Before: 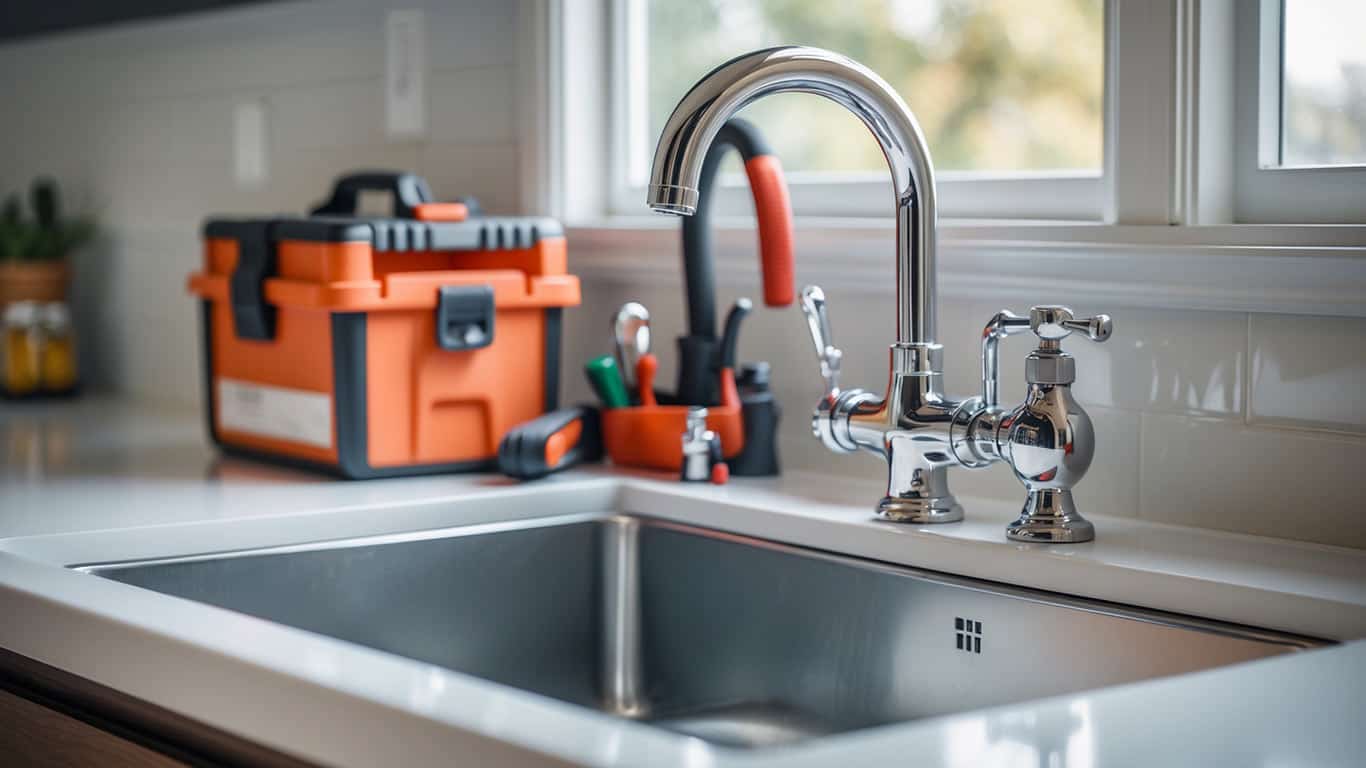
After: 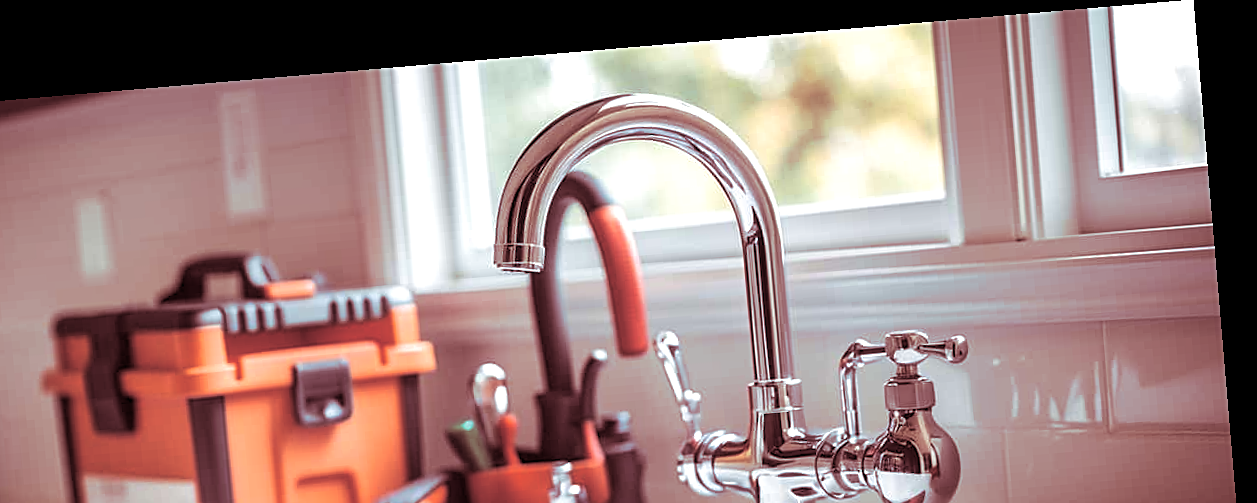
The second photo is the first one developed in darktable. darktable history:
crop and rotate: left 11.812%, bottom 42.776%
shadows and highlights: shadows 25, highlights -25
exposure: exposure 0.29 EV, compensate highlight preservation false
levels: levels [0, 0.48, 0.961]
rotate and perspective: rotation -4.86°, automatic cropping off
sharpen: on, module defaults
split-toning: highlights › saturation 0, balance -61.83
